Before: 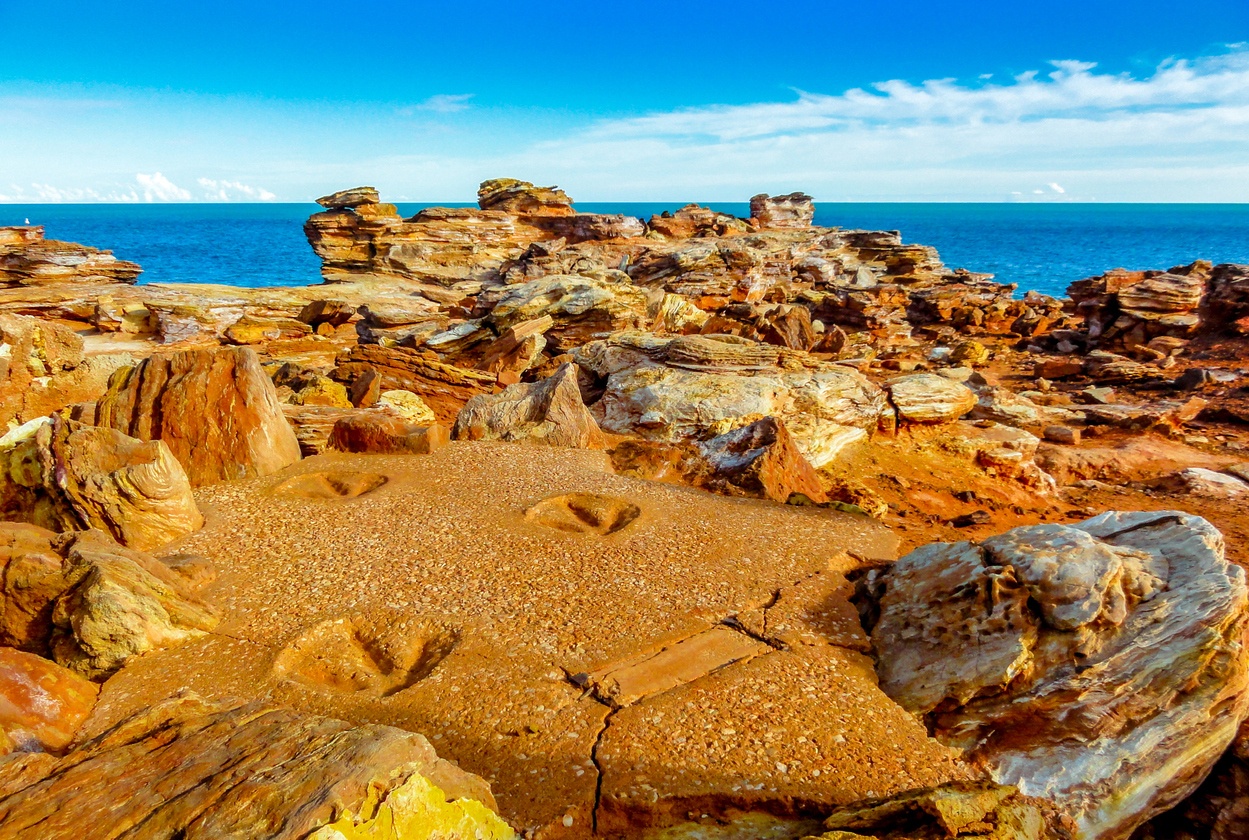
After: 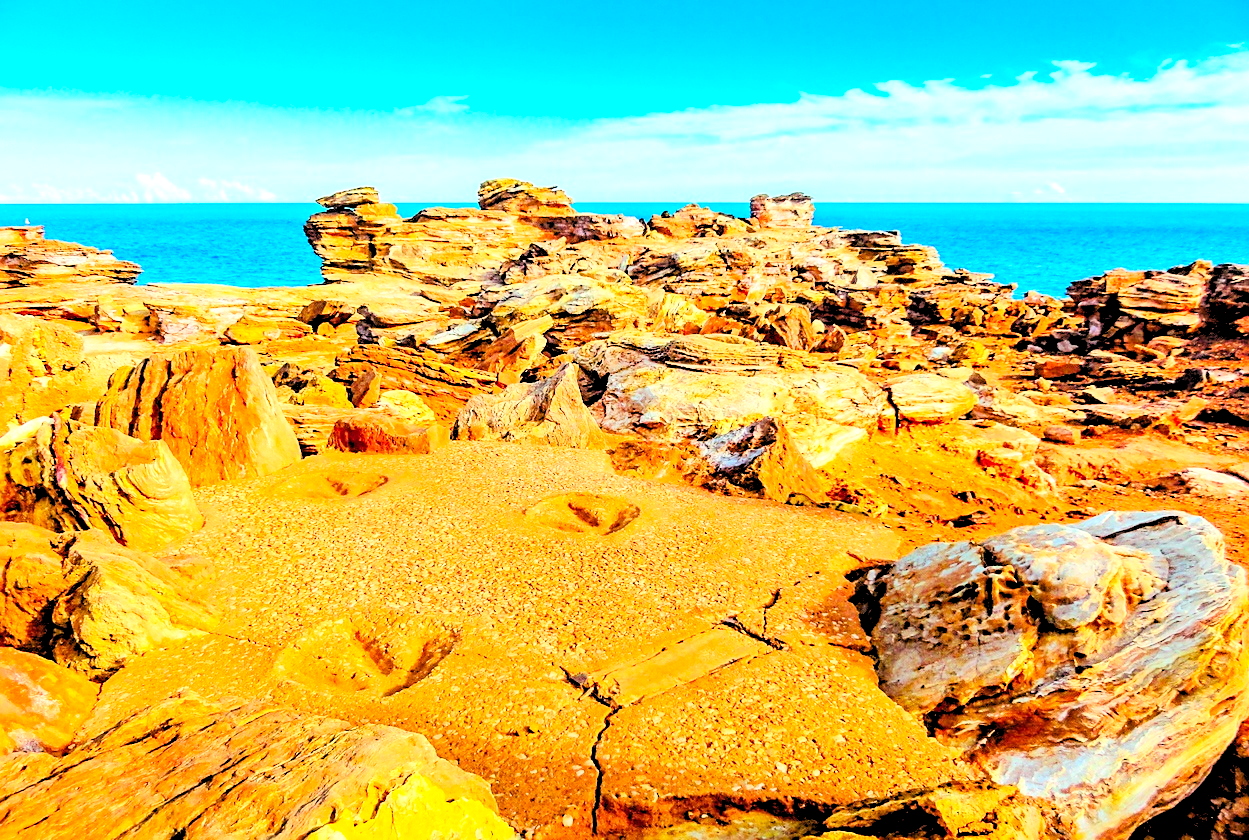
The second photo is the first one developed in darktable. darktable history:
tone curve: curves: ch0 [(0, 0) (0.004, 0.001) (0.133, 0.112) (0.325, 0.362) (0.832, 0.893) (1, 1)], color space Lab, linked channels, preserve colors none
exposure: exposure 0.74 EV, compensate highlight preservation false
contrast brightness saturation: contrast 0.2, brightness 0.16, saturation 0.22
color balance rgb: global vibrance 1%, saturation formula JzAzBz (2021)
sharpen: on, module defaults
rgb levels: preserve colors sum RGB, levels [[0.038, 0.433, 0.934], [0, 0.5, 1], [0, 0.5, 1]]
